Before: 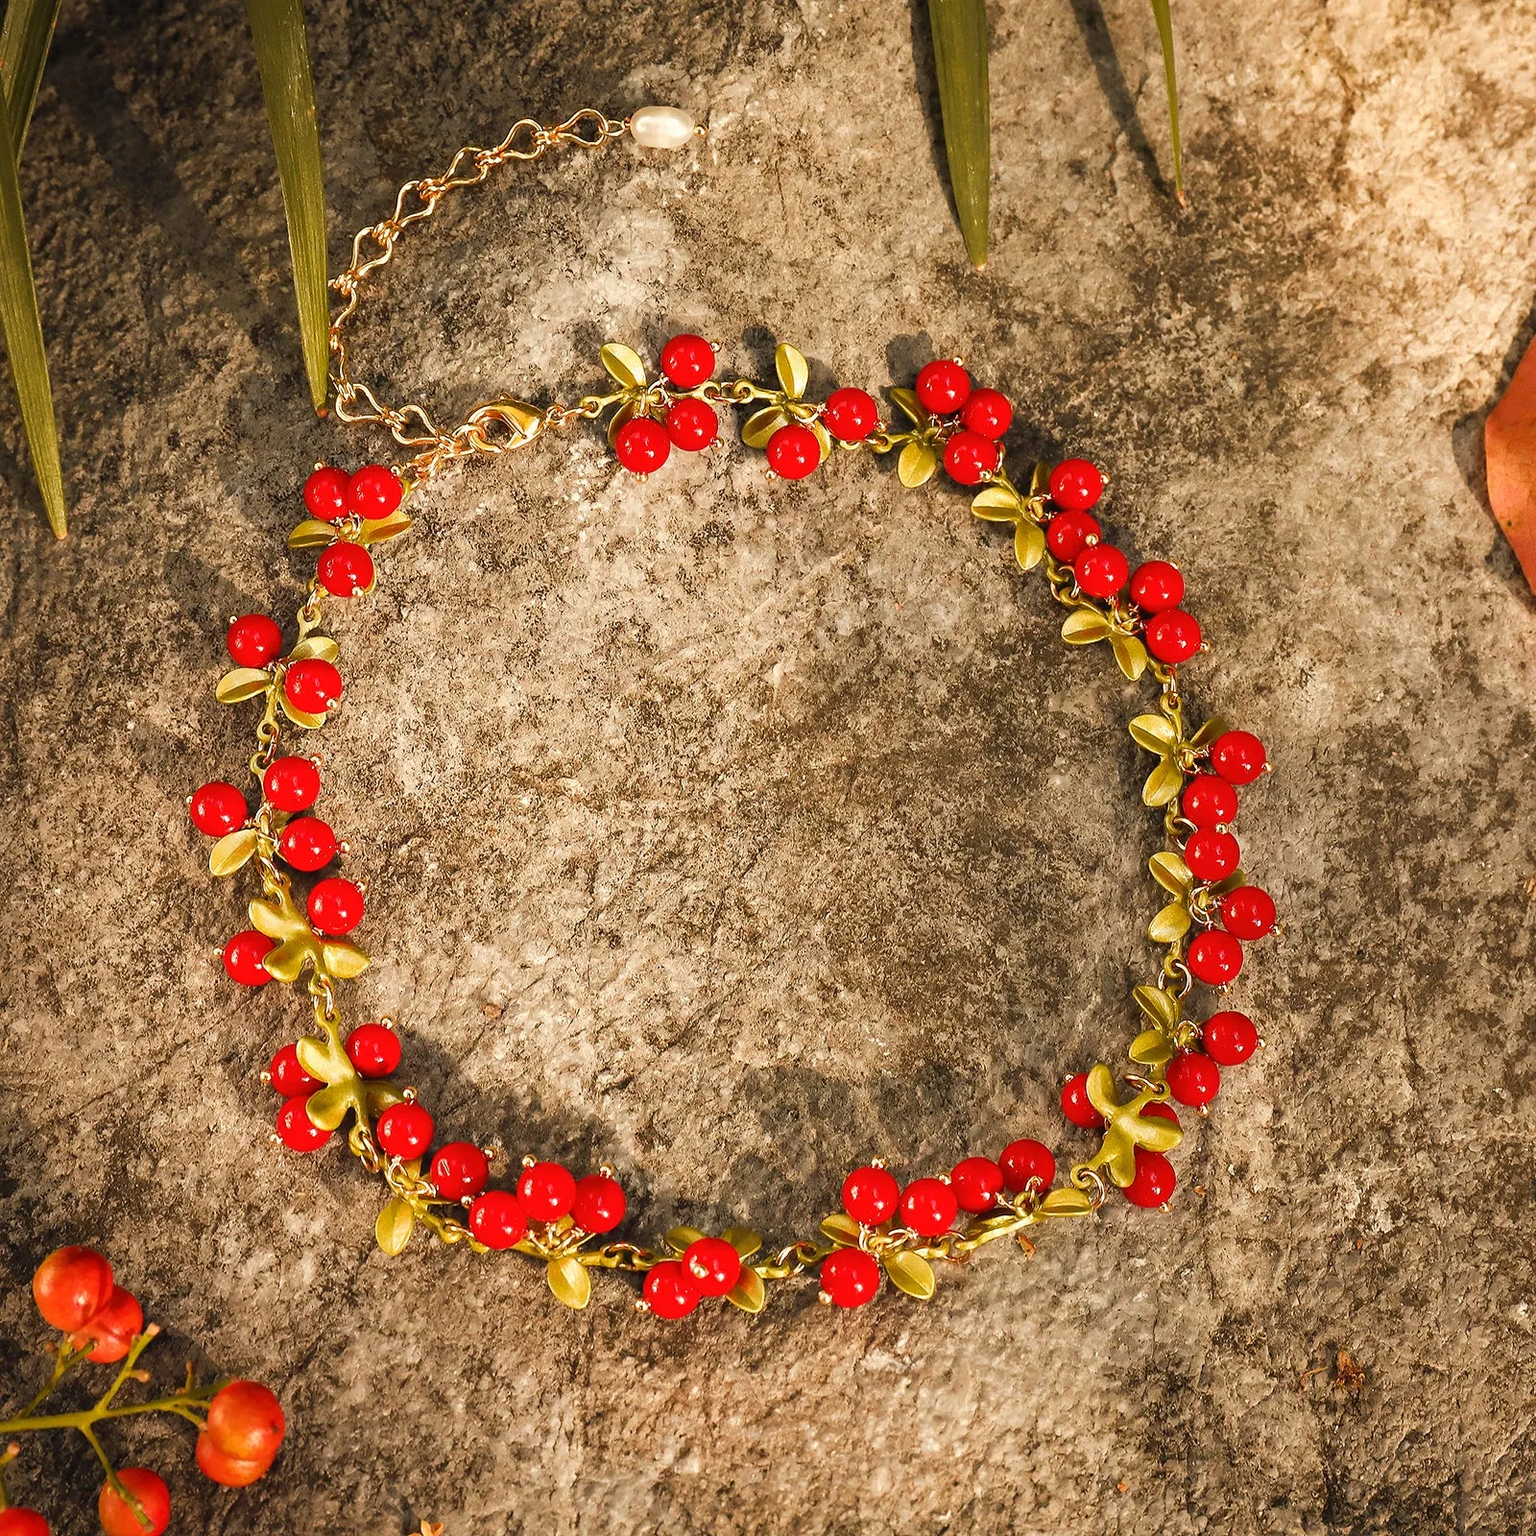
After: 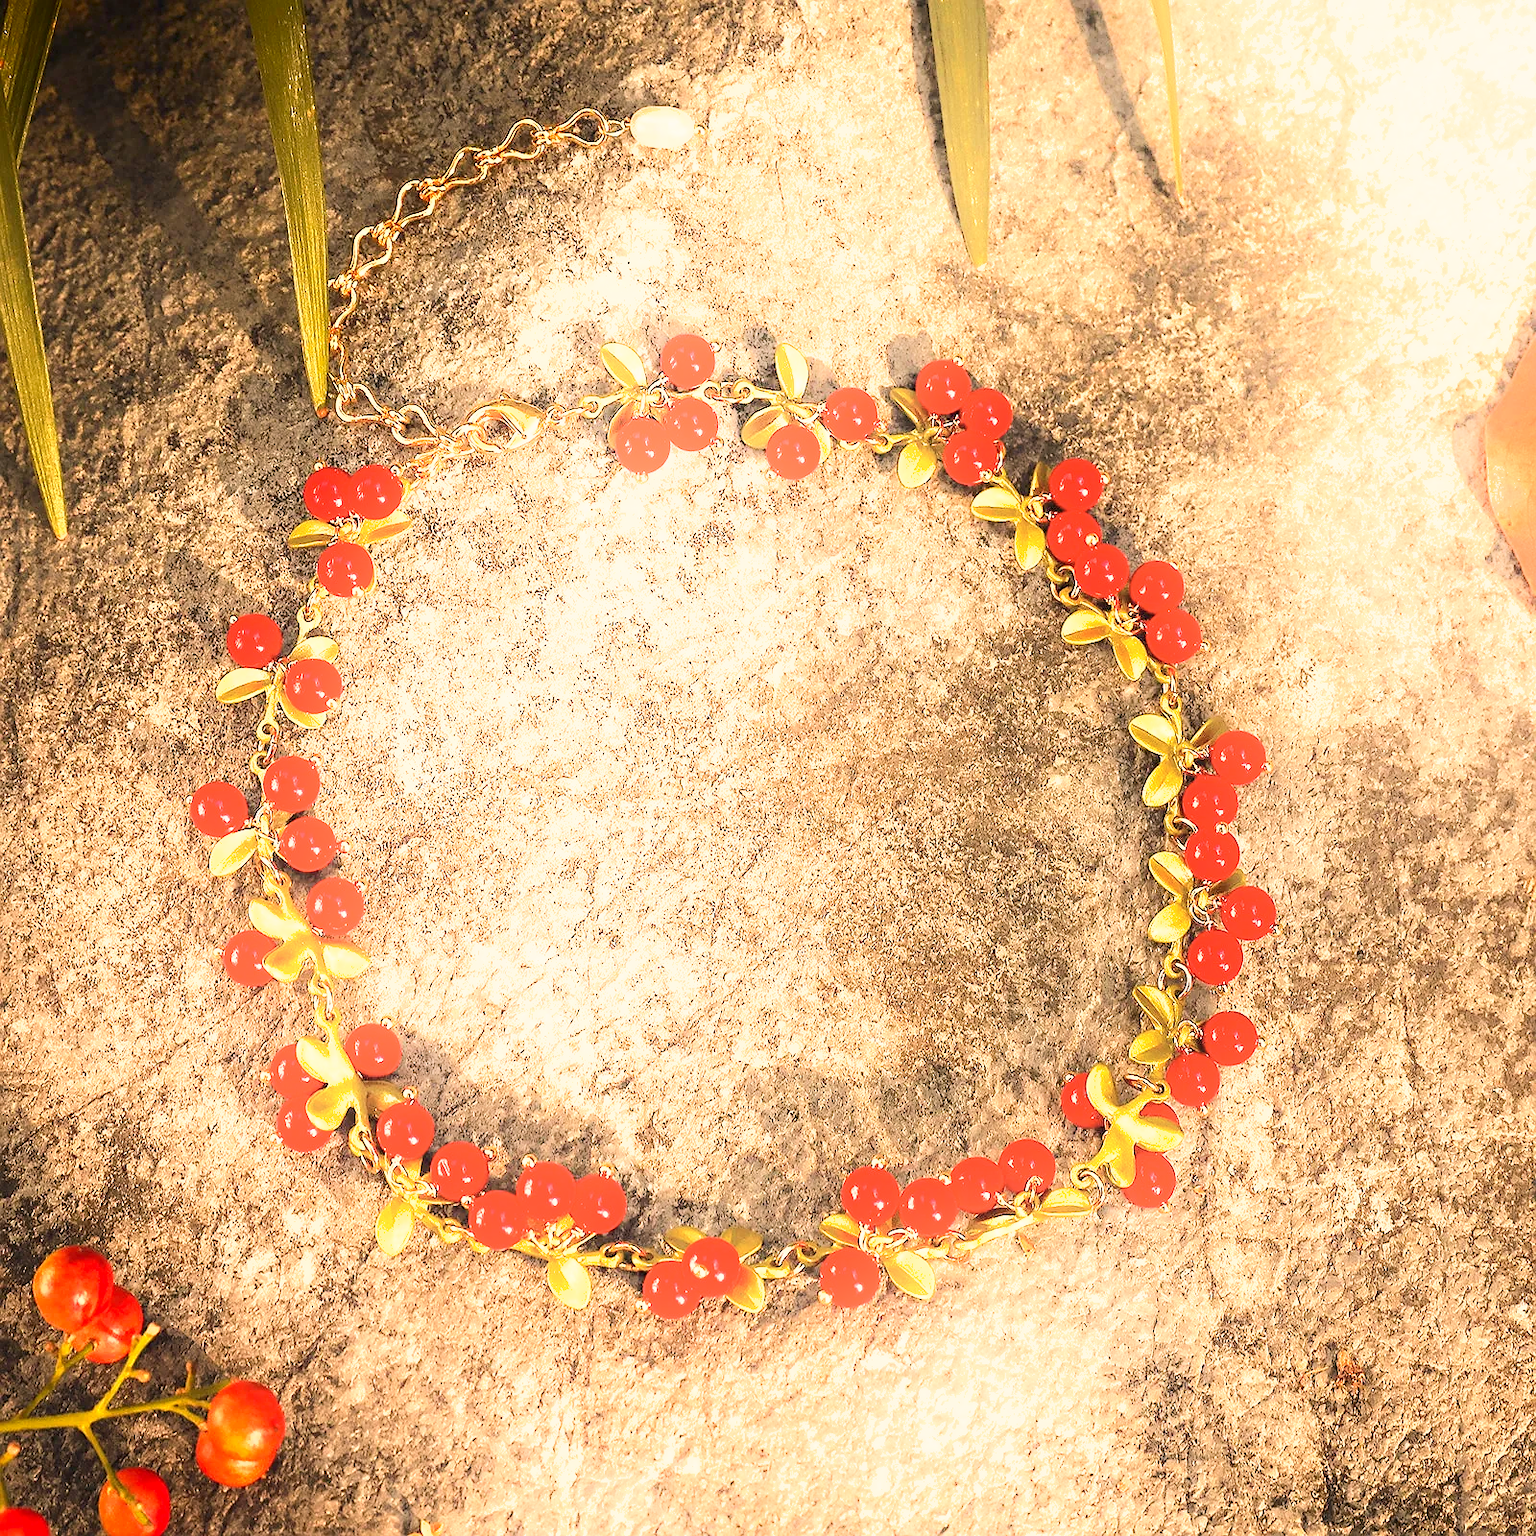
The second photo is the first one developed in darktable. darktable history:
exposure: black level correction 0, exposure 1.1 EV, compensate highlight preservation false
shadows and highlights: shadows -89.41, highlights 90.07, soften with gaussian
color correction: highlights a* 5.89, highlights b* 4.88
sharpen: radius 0.983, amount 0.609
